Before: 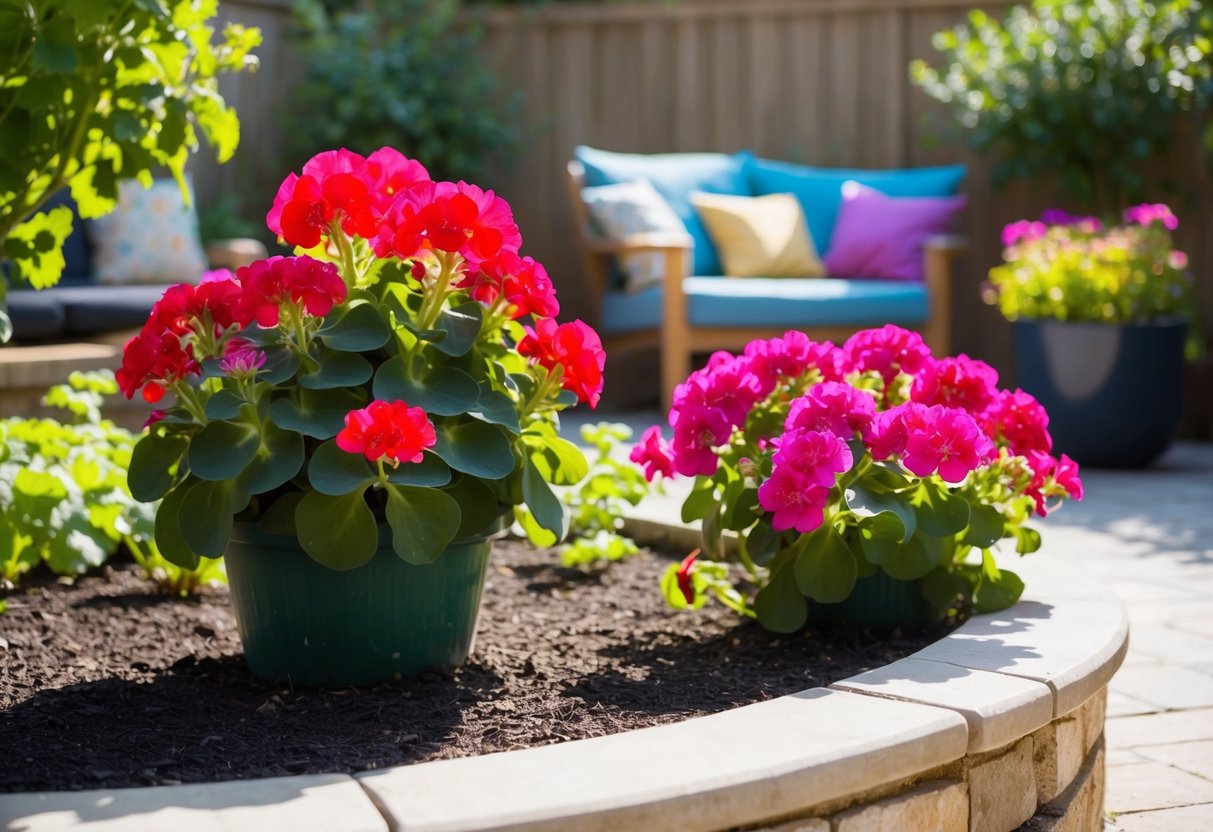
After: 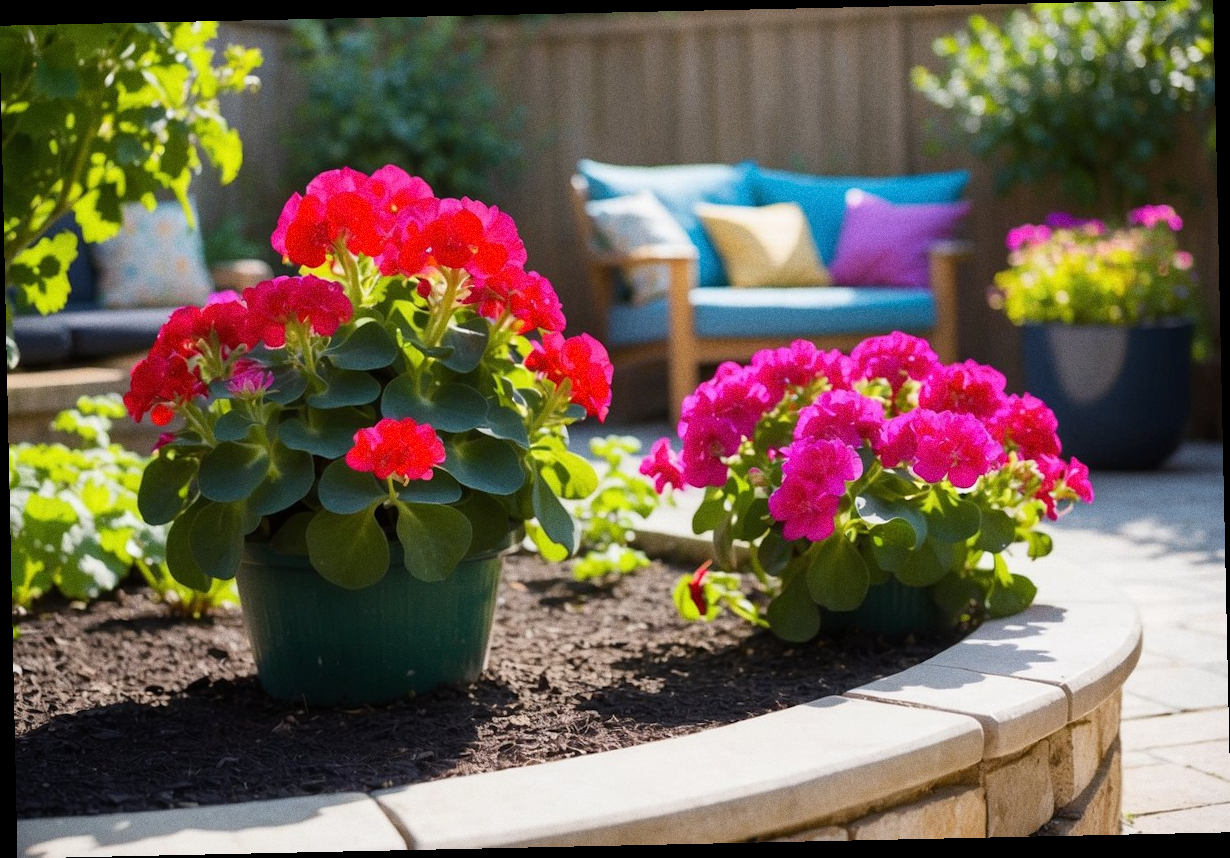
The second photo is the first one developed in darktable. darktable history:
rotate and perspective: rotation -1.24°, automatic cropping off
grain: coarseness 0.09 ISO
